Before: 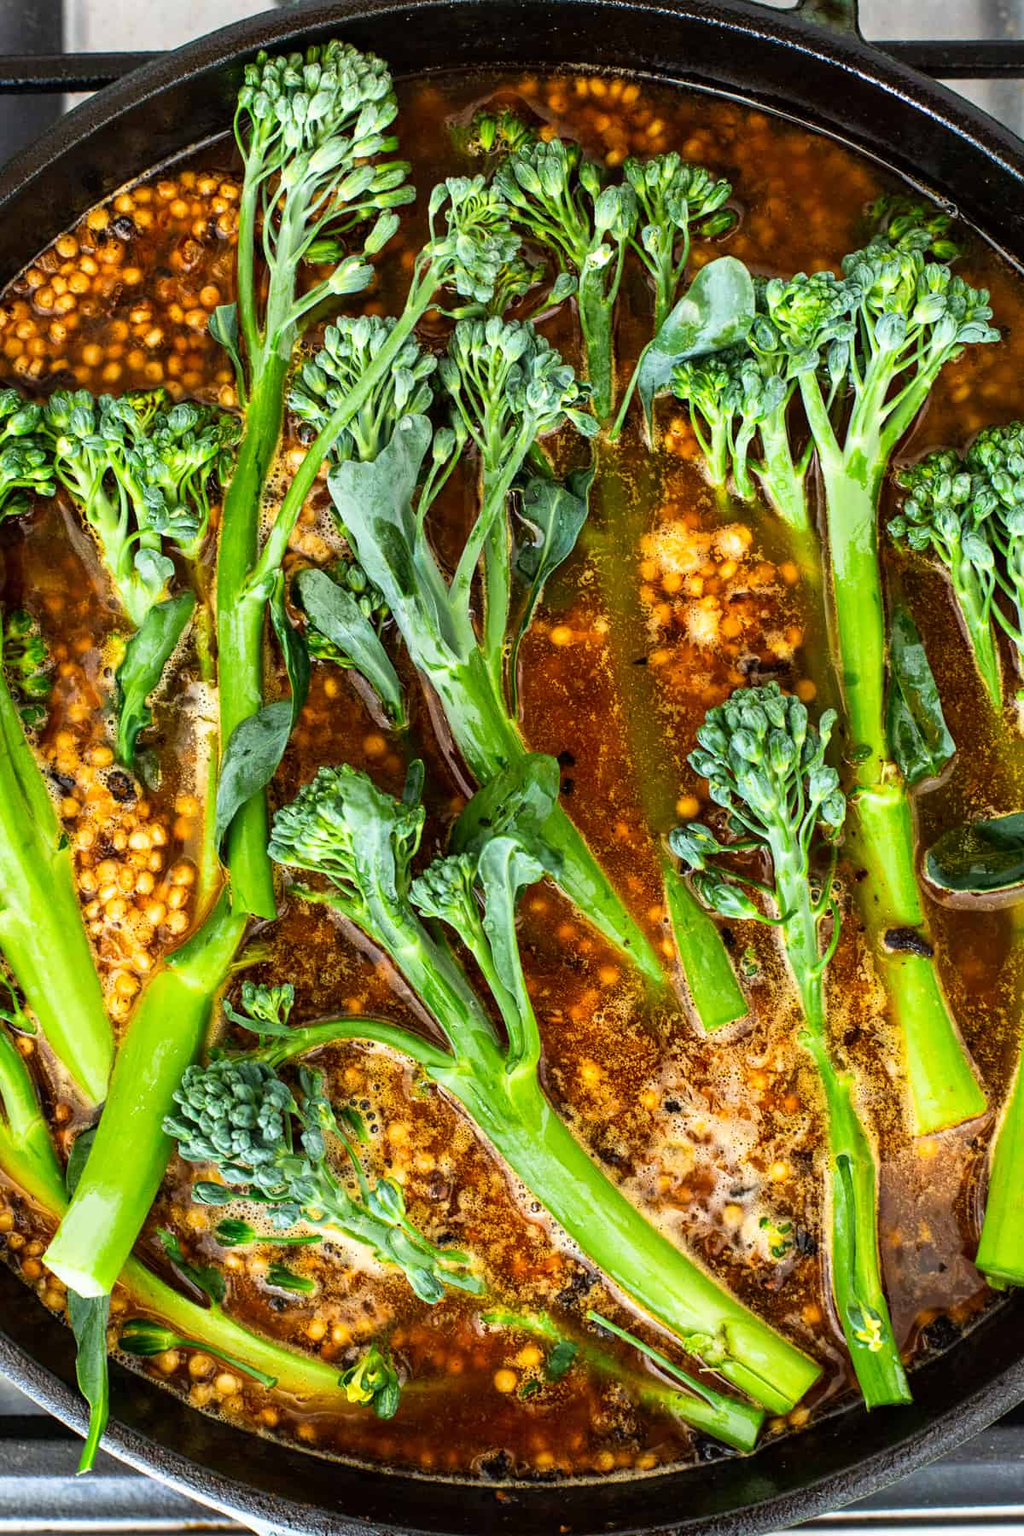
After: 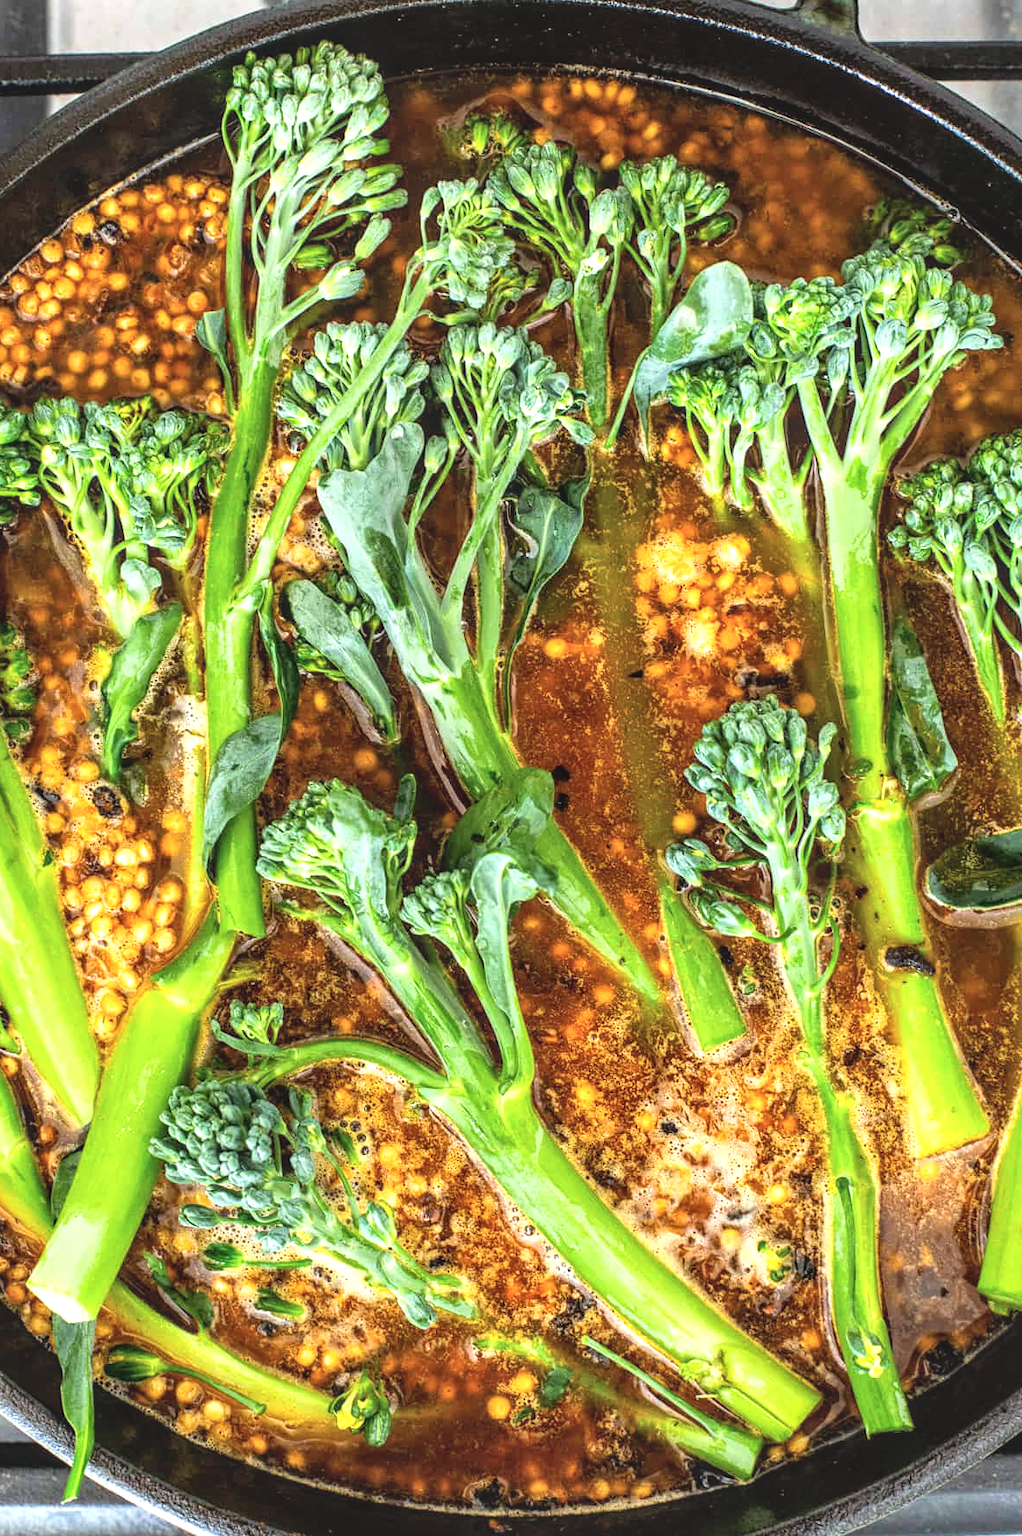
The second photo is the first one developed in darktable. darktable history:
exposure: exposure 0.245 EV, compensate exposure bias true, compensate highlight preservation false
local contrast: on, module defaults
contrast brightness saturation: contrast -0.157, brightness 0.055, saturation -0.138
crop: left 1.665%, right 0.285%, bottom 1.836%
tone equalizer: -8 EV -0.397 EV, -7 EV -0.408 EV, -6 EV -0.324 EV, -5 EV -0.225 EV, -3 EV 0.221 EV, -2 EV 0.343 EV, -1 EV 0.415 EV, +0 EV 0.444 EV
